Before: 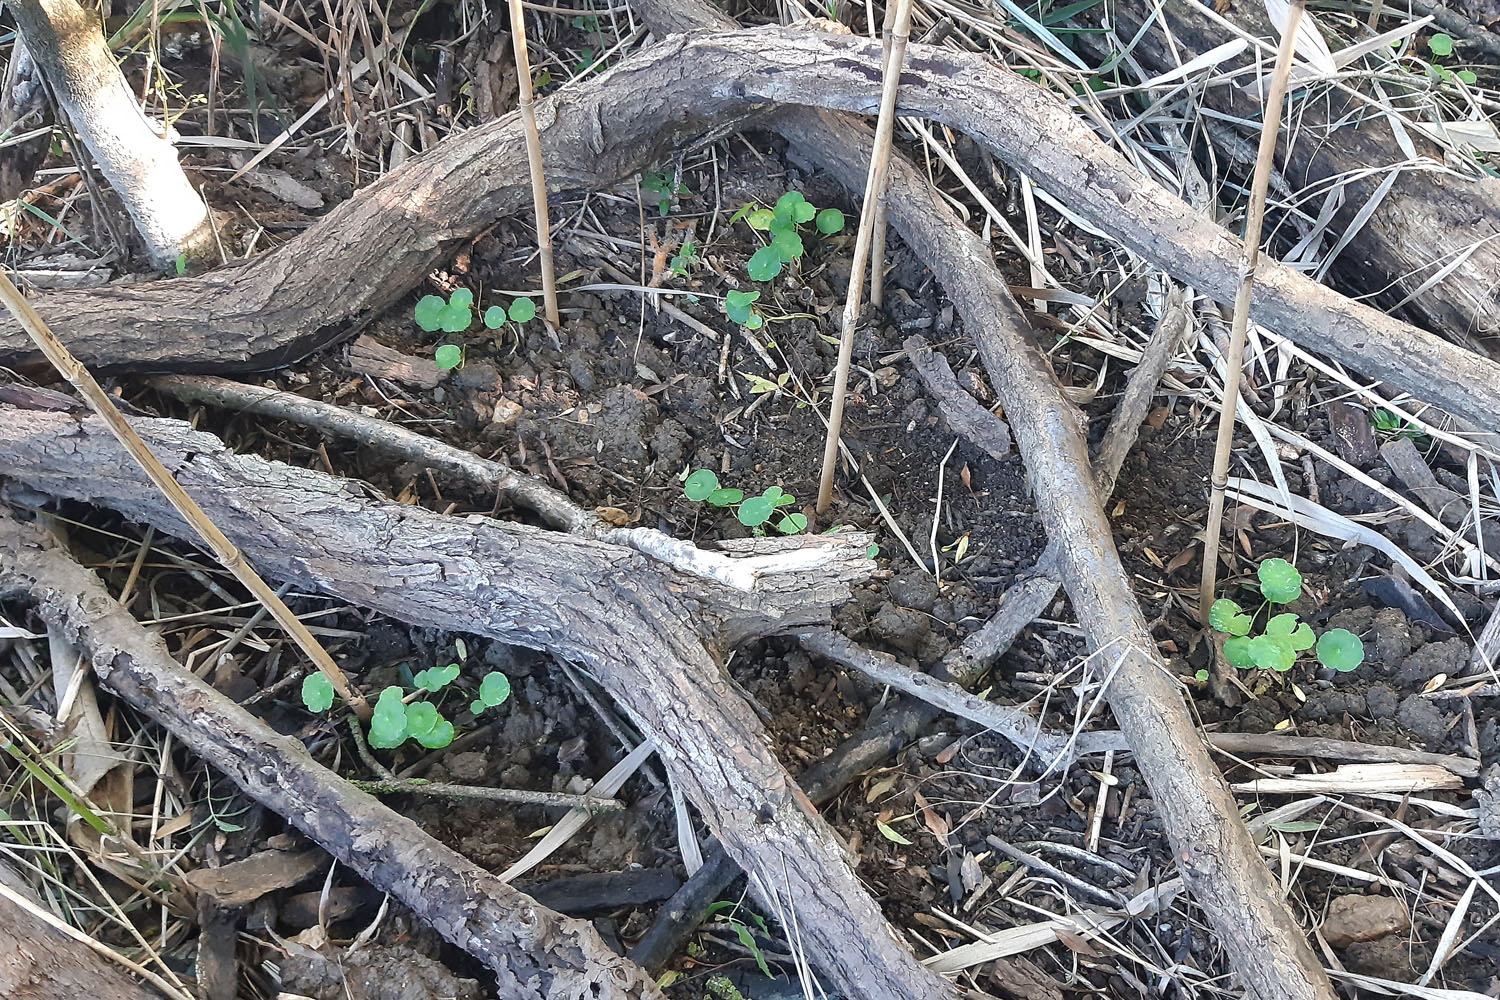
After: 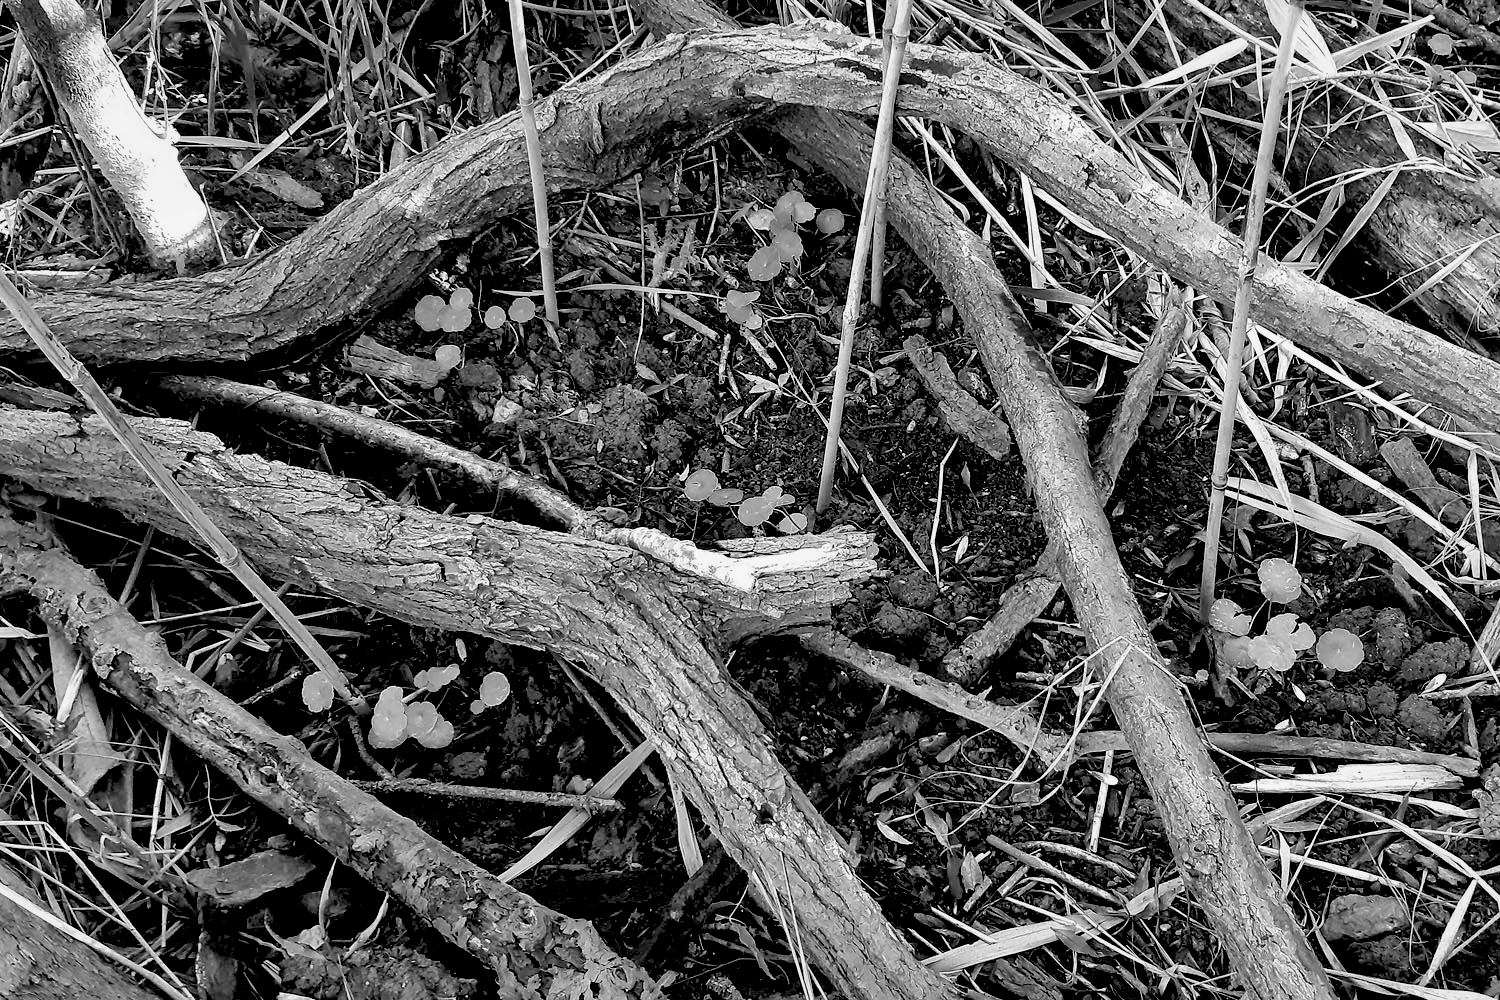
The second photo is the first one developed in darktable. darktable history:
monochrome: a -92.57, b 58.91
local contrast: mode bilateral grid, contrast 25, coarseness 60, detail 151%, midtone range 0.2
exposure: black level correction 0.056, exposure -0.039 EV, compensate highlight preservation false
